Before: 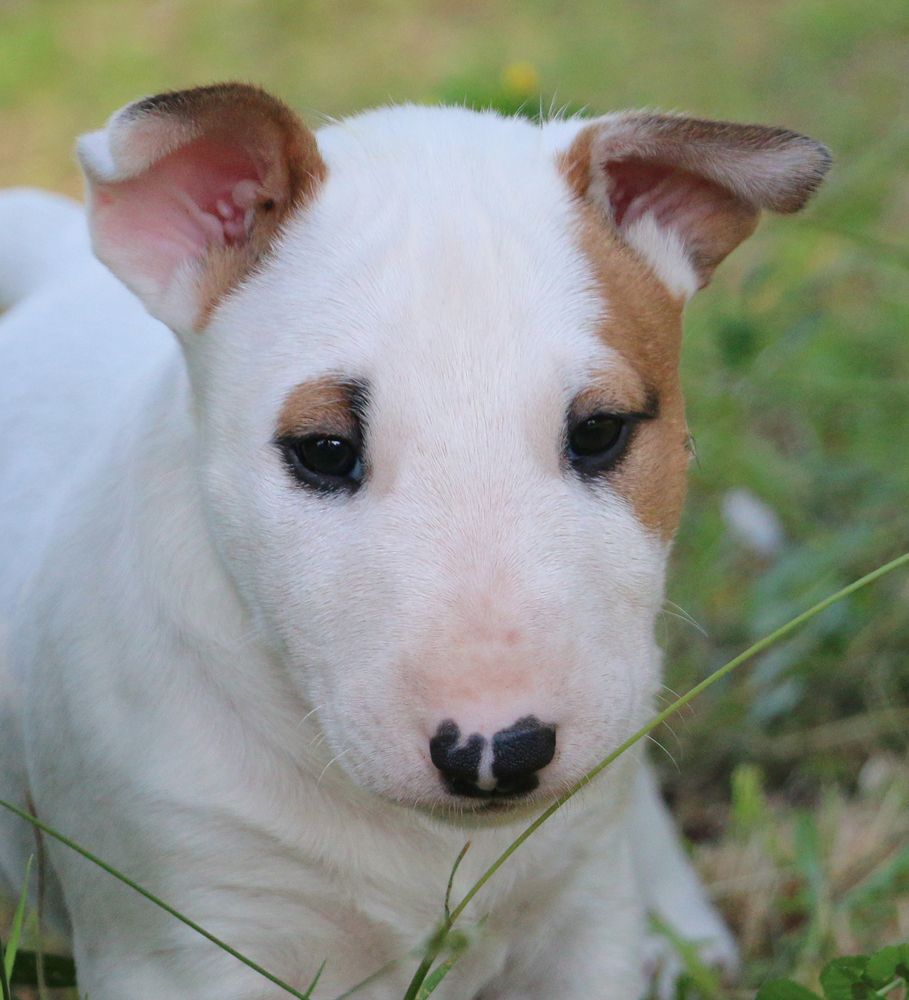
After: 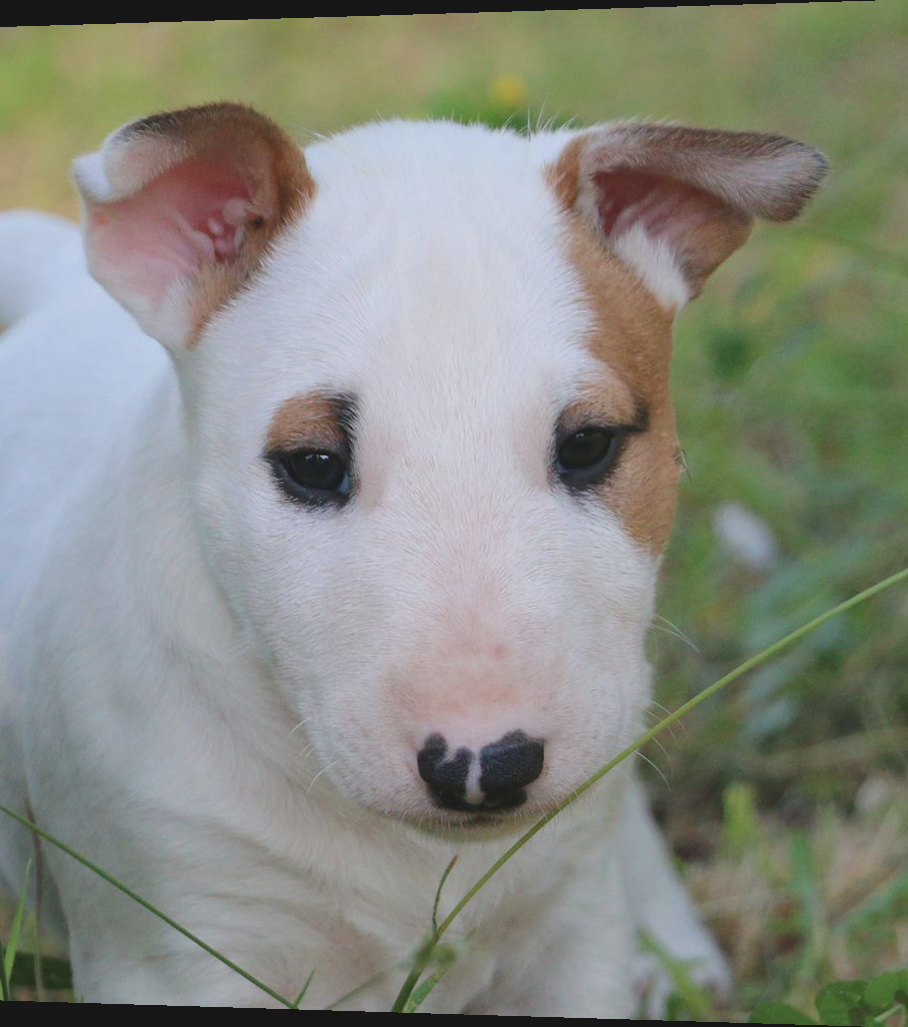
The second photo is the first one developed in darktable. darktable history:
rotate and perspective: lens shift (horizontal) -0.055, automatic cropping off
shadows and highlights: shadows 43.06, highlights 6.94
contrast brightness saturation: contrast -0.1, saturation -0.1
